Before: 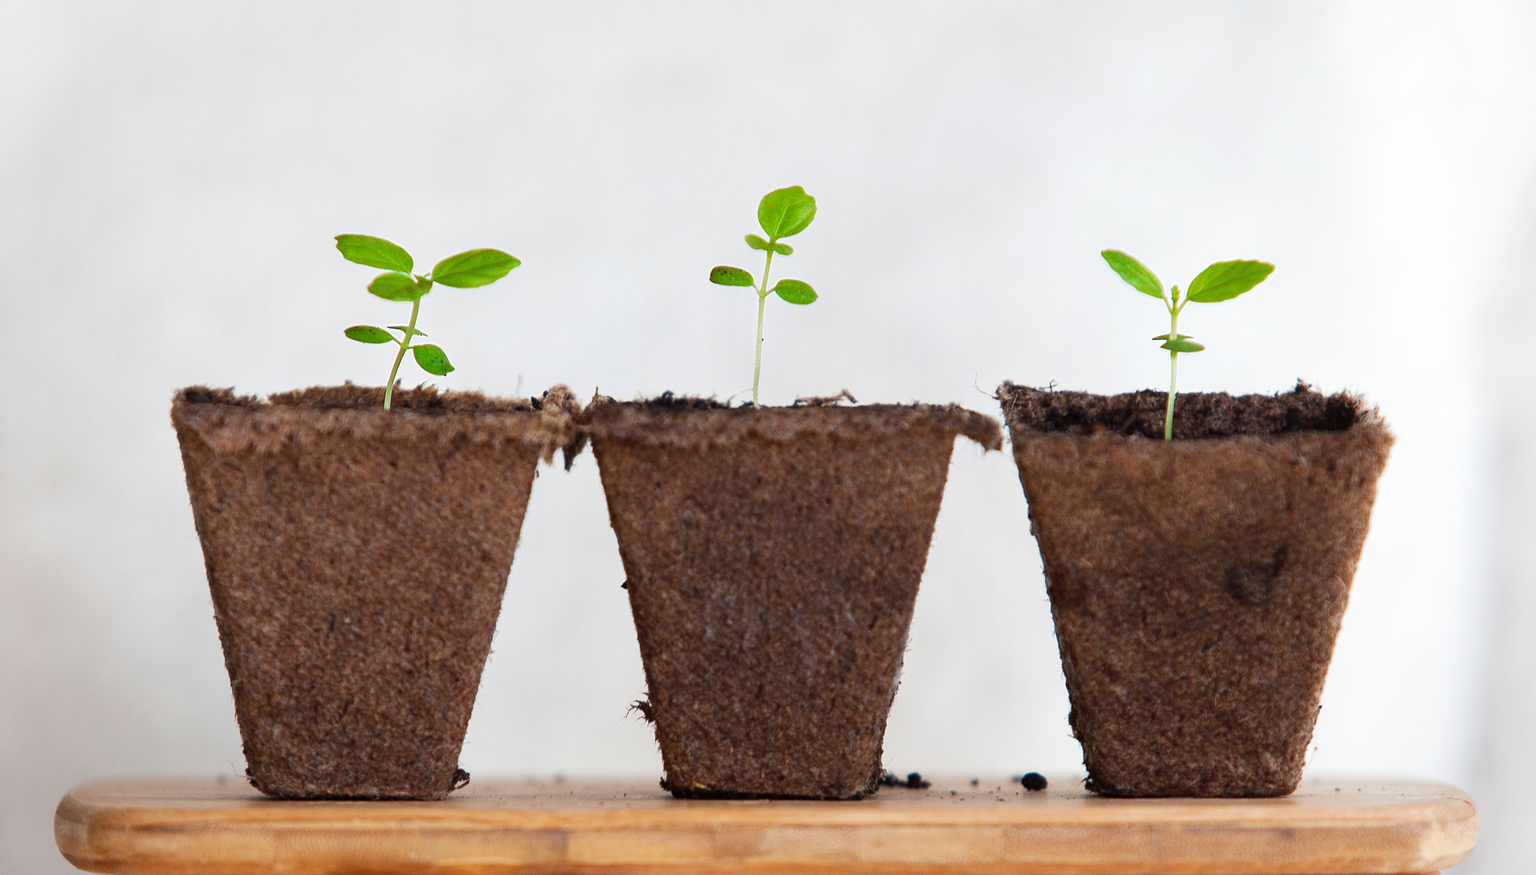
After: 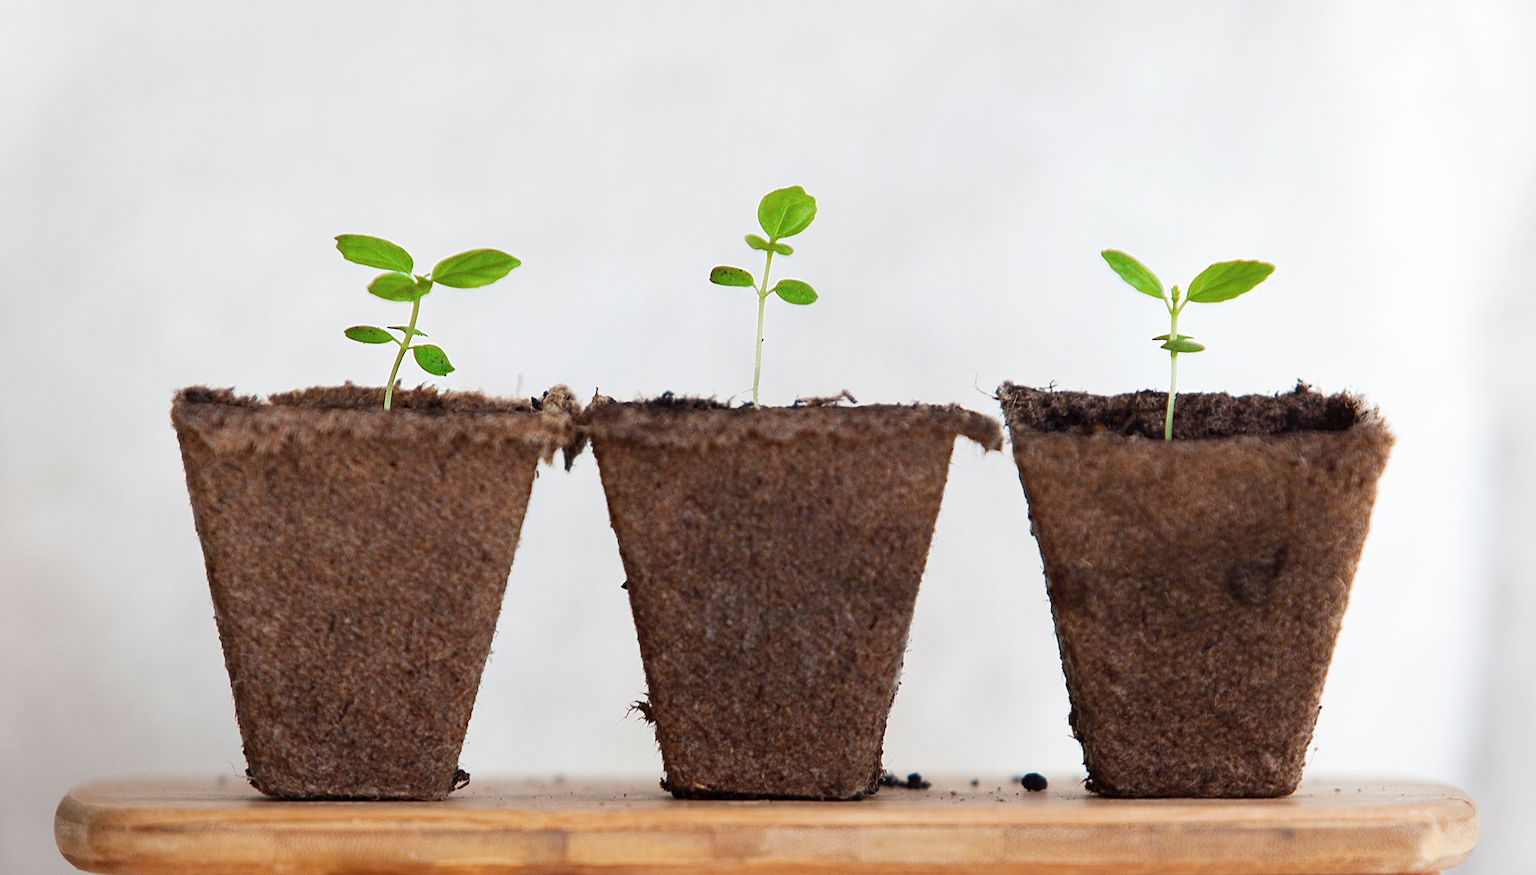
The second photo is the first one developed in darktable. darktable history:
contrast brightness saturation: saturation -0.055
sharpen: amount 0.202
